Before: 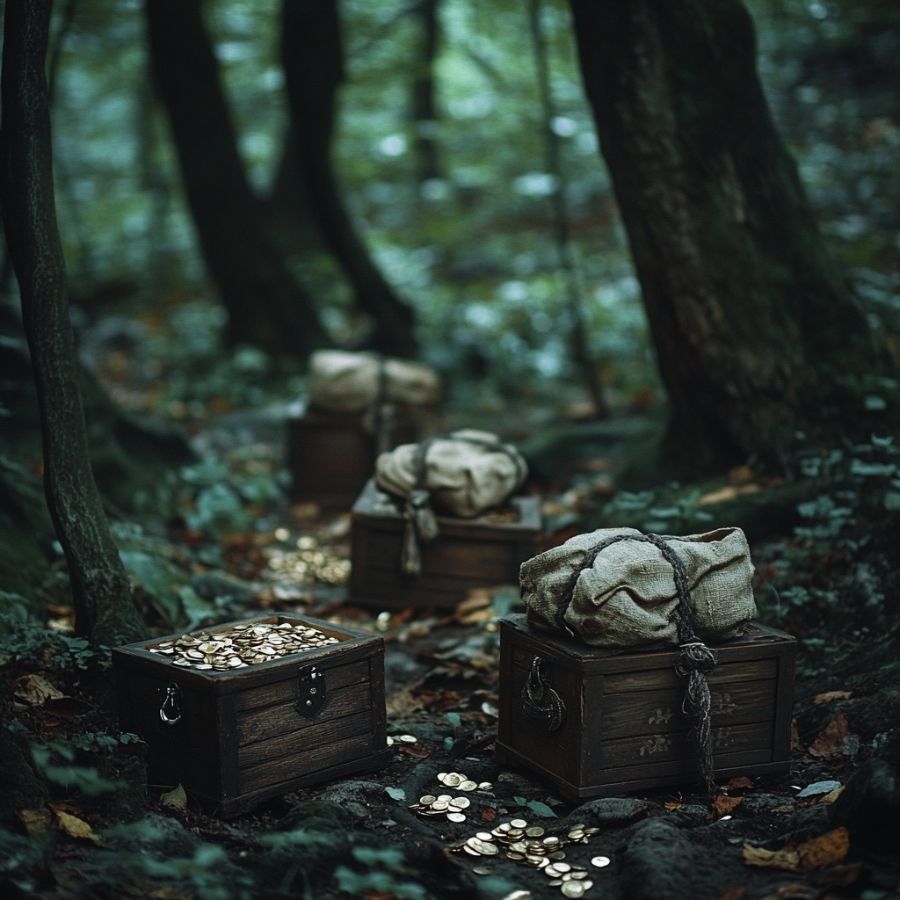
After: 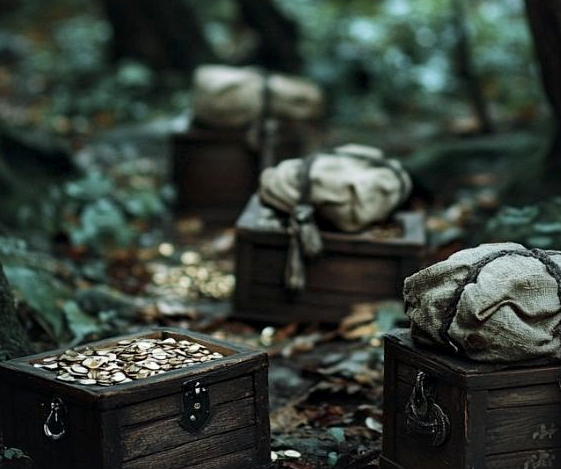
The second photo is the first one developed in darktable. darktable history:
crop: left 12.896%, top 31.726%, right 24.701%, bottom 16.075%
local contrast: mode bilateral grid, contrast 24, coarseness 60, detail 152%, midtone range 0.2
